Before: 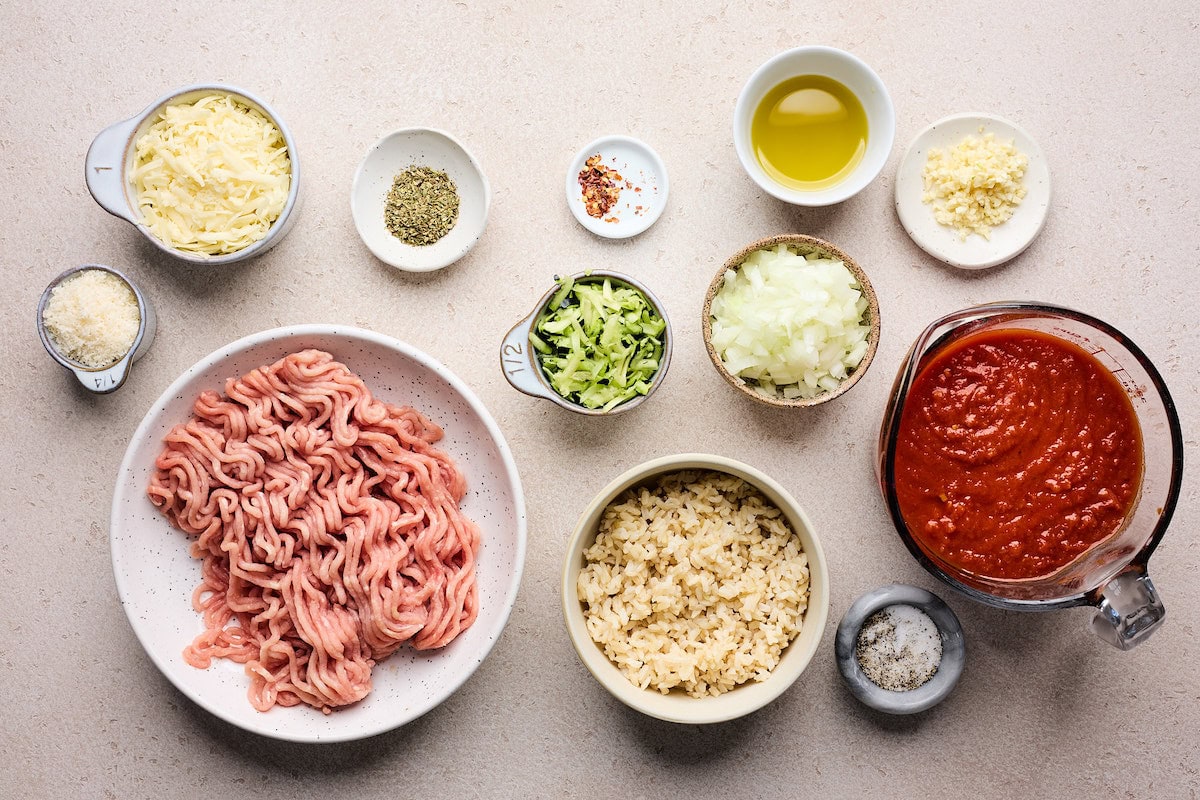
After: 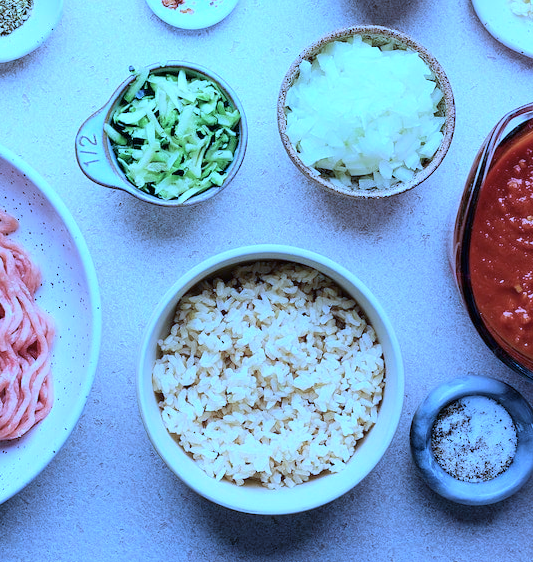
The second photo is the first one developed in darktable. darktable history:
crop: left 35.432%, top 26.233%, right 20.145%, bottom 3.432%
color calibration: illuminant as shot in camera, x 0.462, y 0.419, temperature 2651.64 K
